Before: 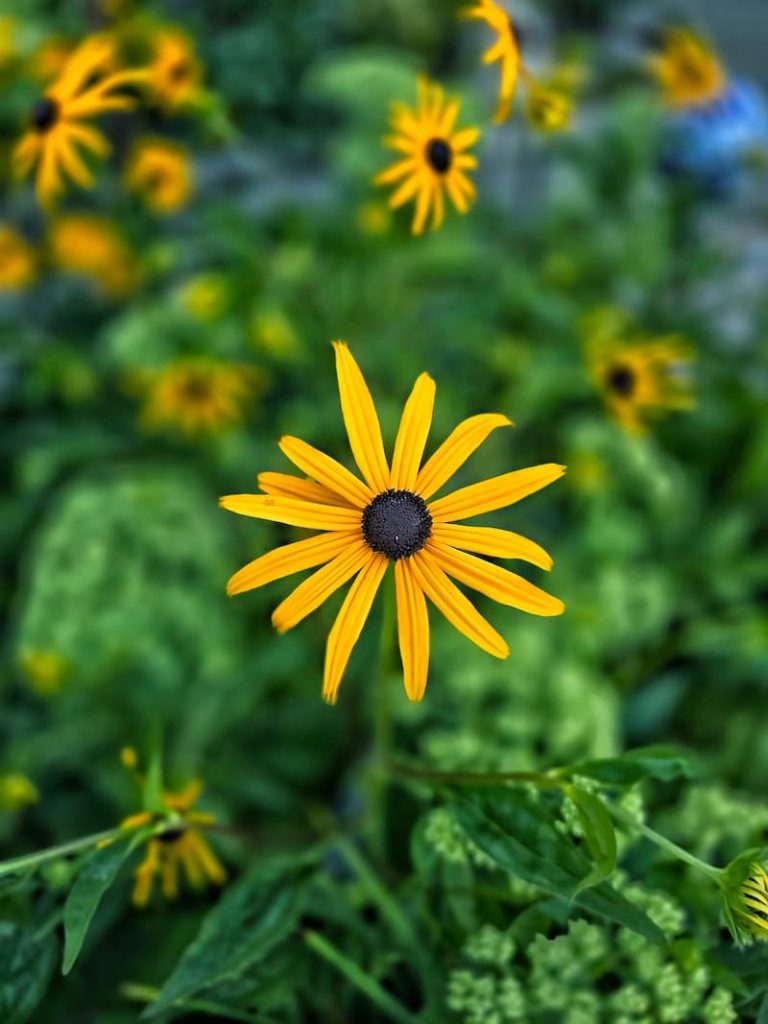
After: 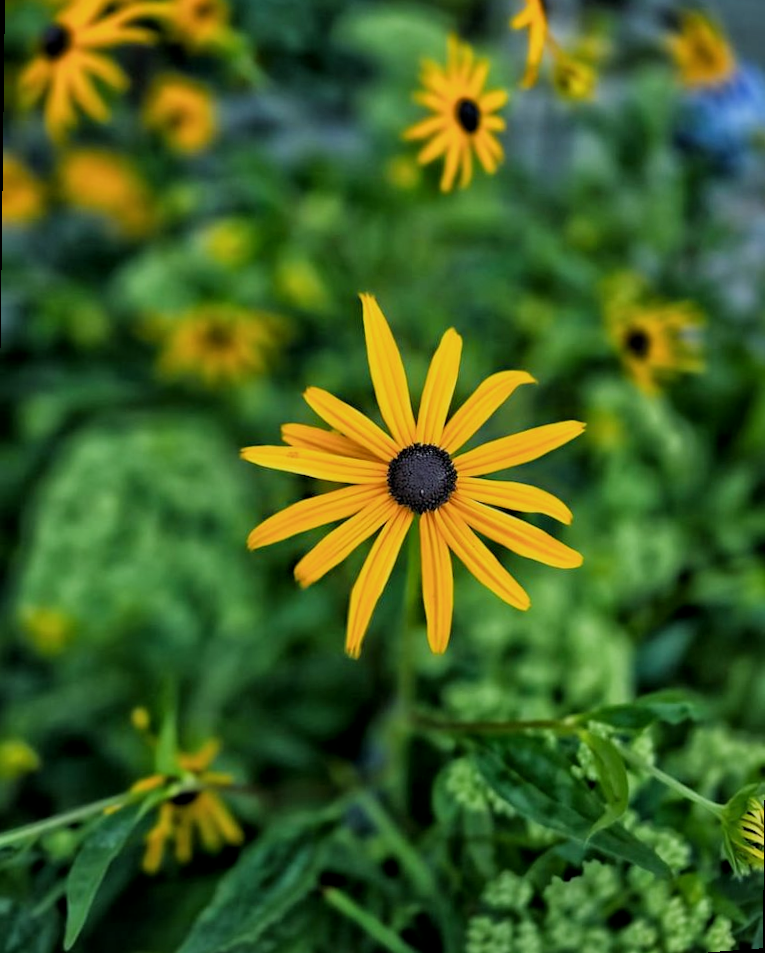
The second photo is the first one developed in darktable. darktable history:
local contrast: mode bilateral grid, contrast 20, coarseness 50, detail 120%, midtone range 0.2
rotate and perspective: rotation 0.679°, lens shift (horizontal) 0.136, crop left 0.009, crop right 0.991, crop top 0.078, crop bottom 0.95
filmic rgb: black relative exposure -8.15 EV, white relative exposure 3.76 EV, hardness 4.46
